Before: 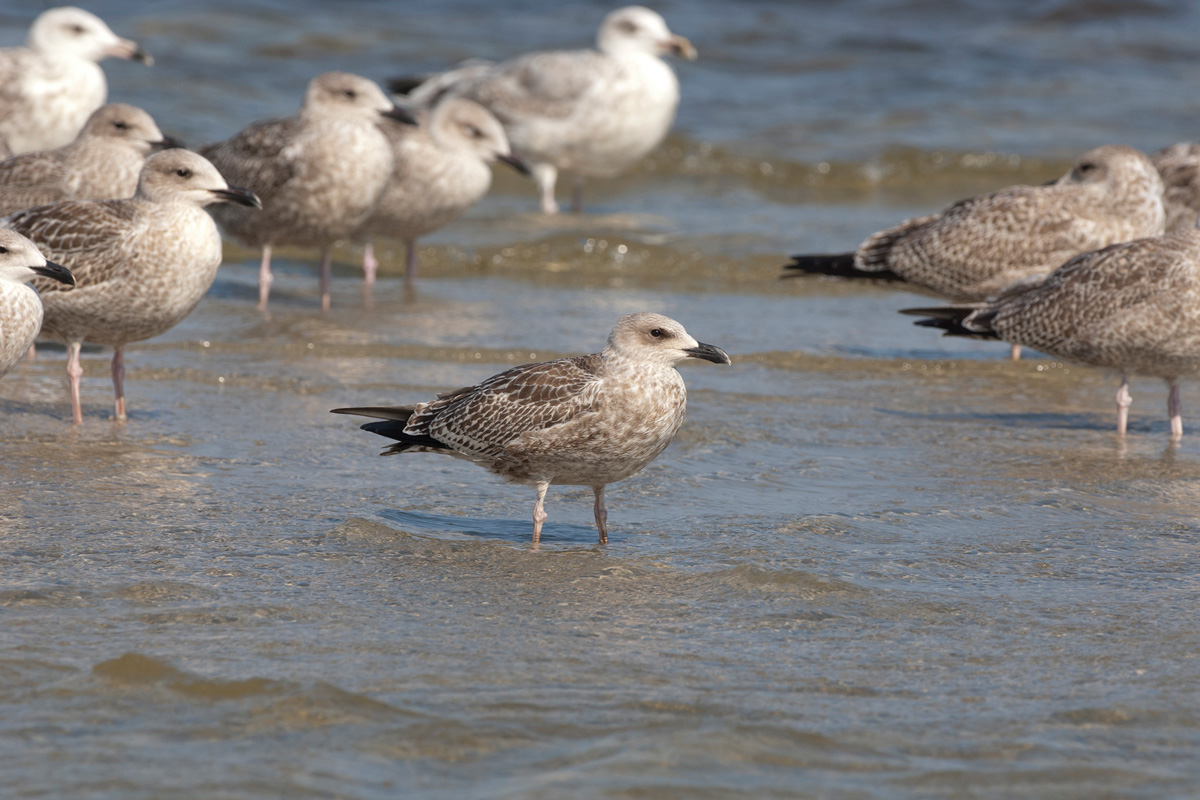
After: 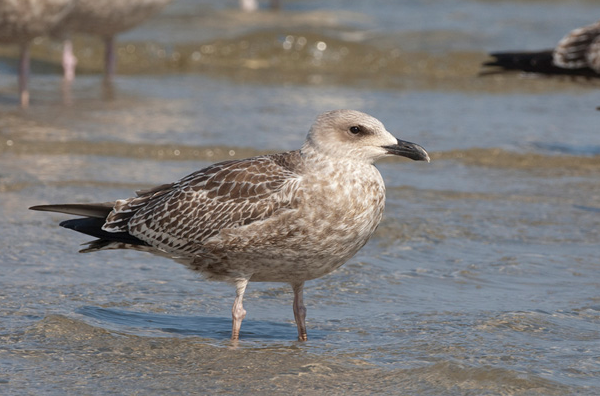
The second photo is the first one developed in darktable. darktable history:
crop: left 25.12%, top 25.425%, right 24.836%, bottom 25.067%
